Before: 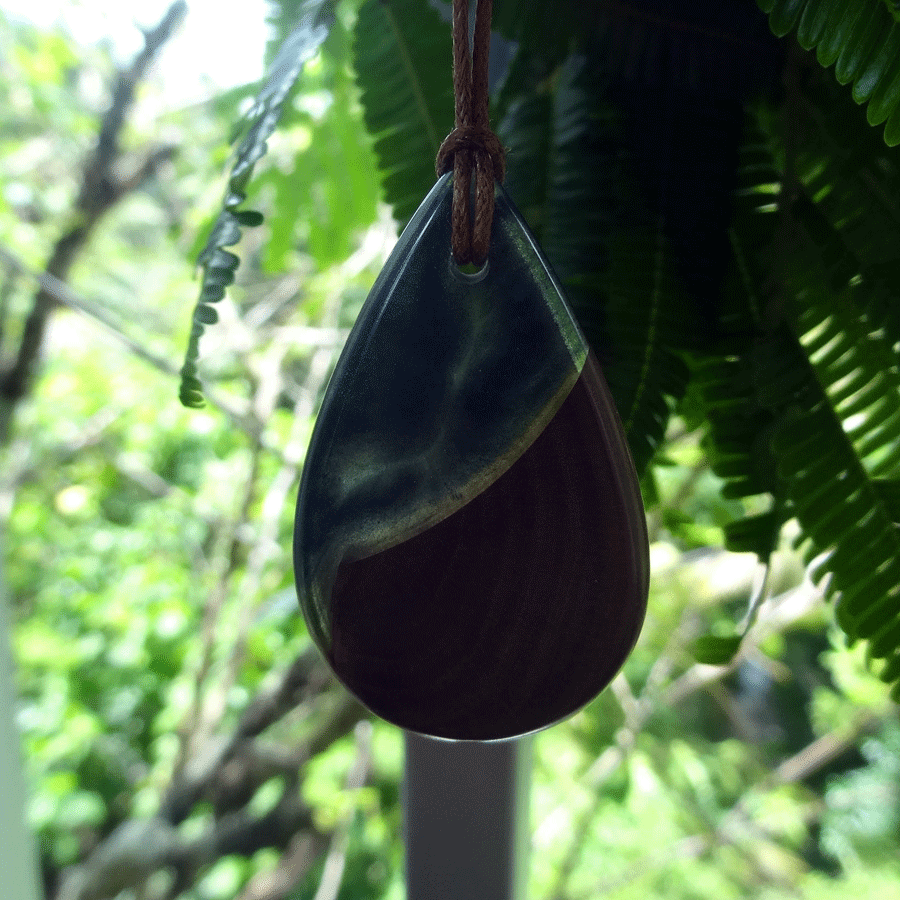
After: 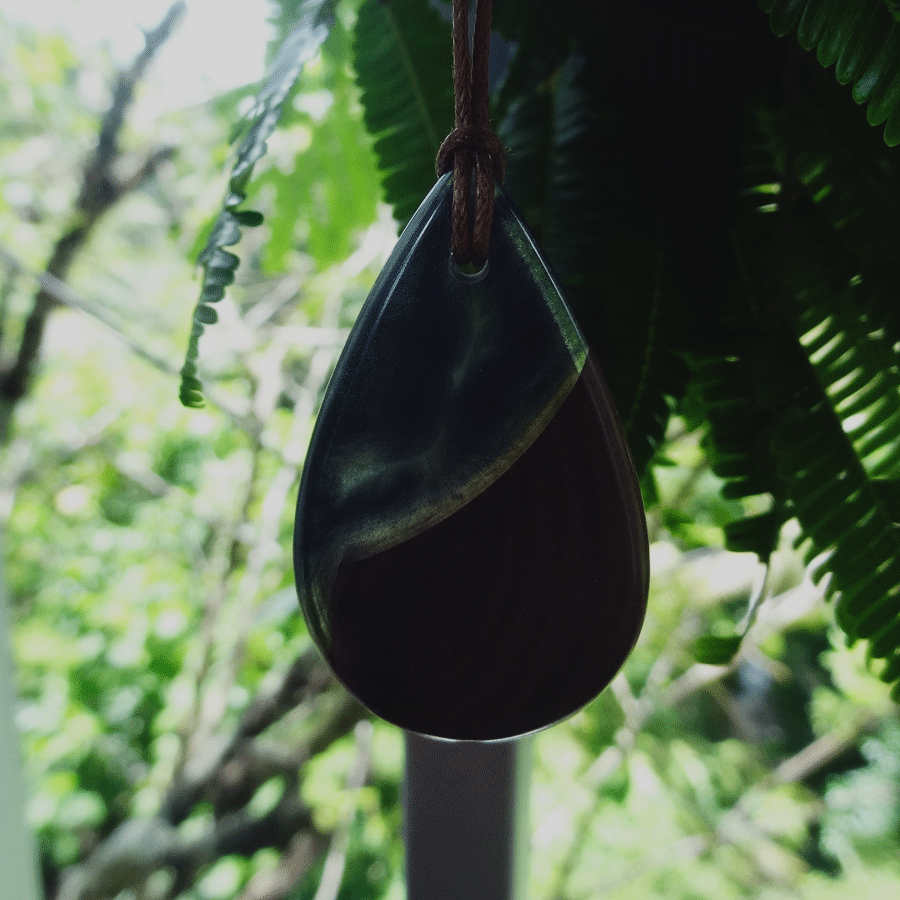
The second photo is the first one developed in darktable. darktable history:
sigmoid: skew -0.2, preserve hue 0%, red attenuation 0.1, red rotation 0.035, green attenuation 0.1, green rotation -0.017, blue attenuation 0.15, blue rotation -0.052, base primaries Rec2020
exposure: black level correction -0.014, exposure -0.193 EV, compensate highlight preservation false
